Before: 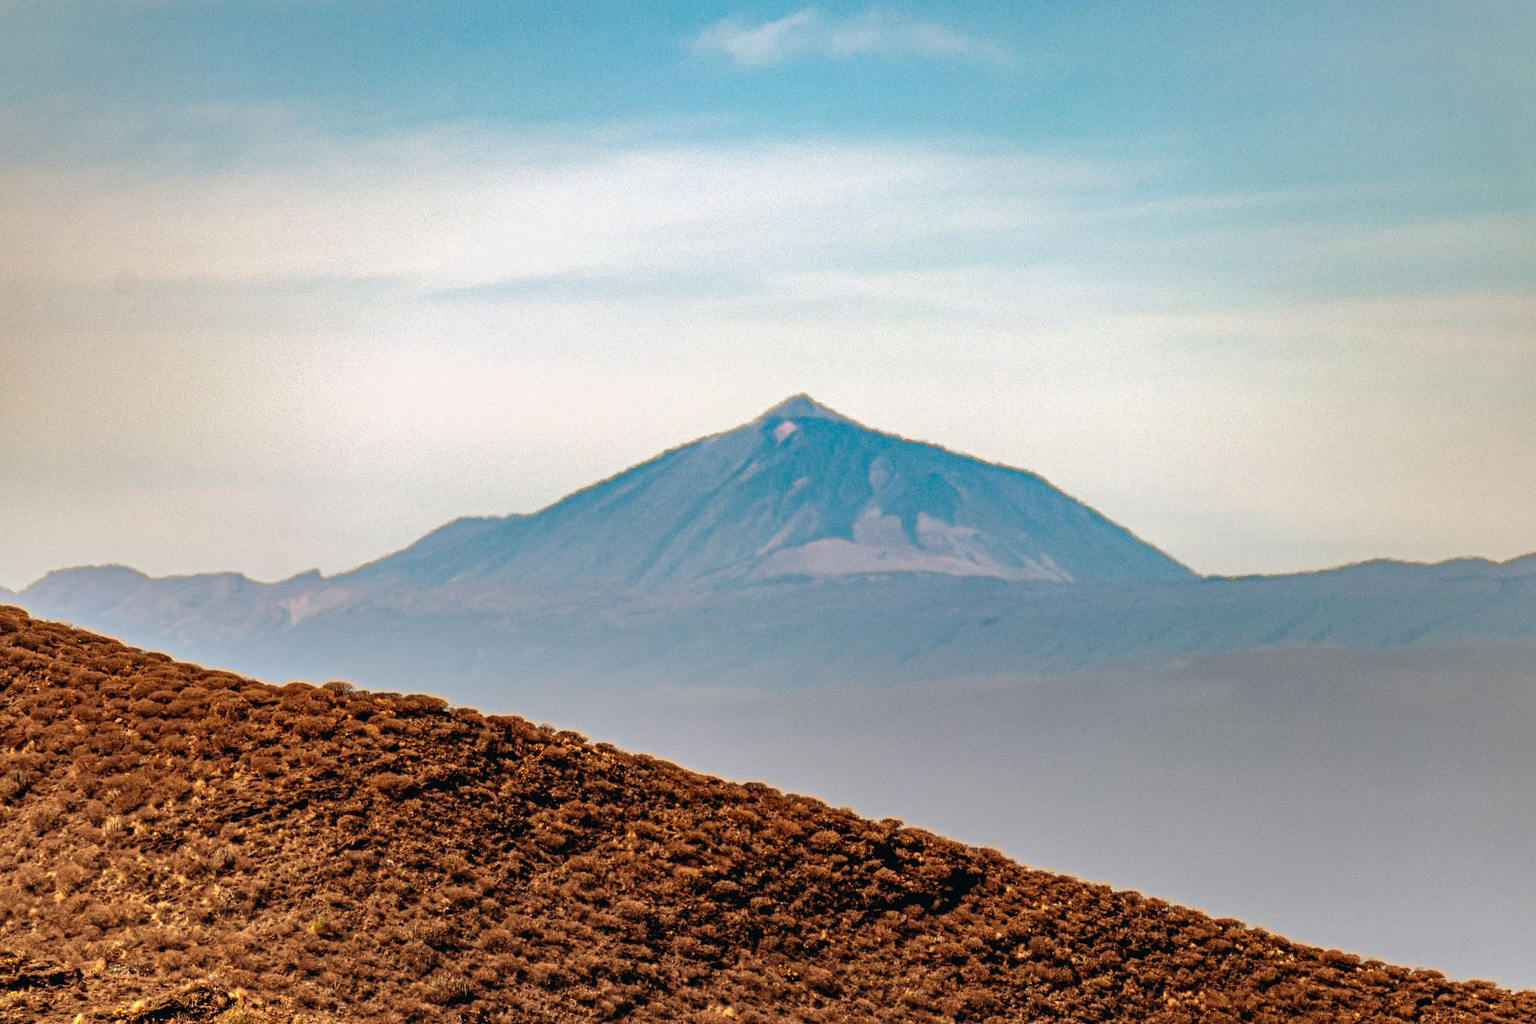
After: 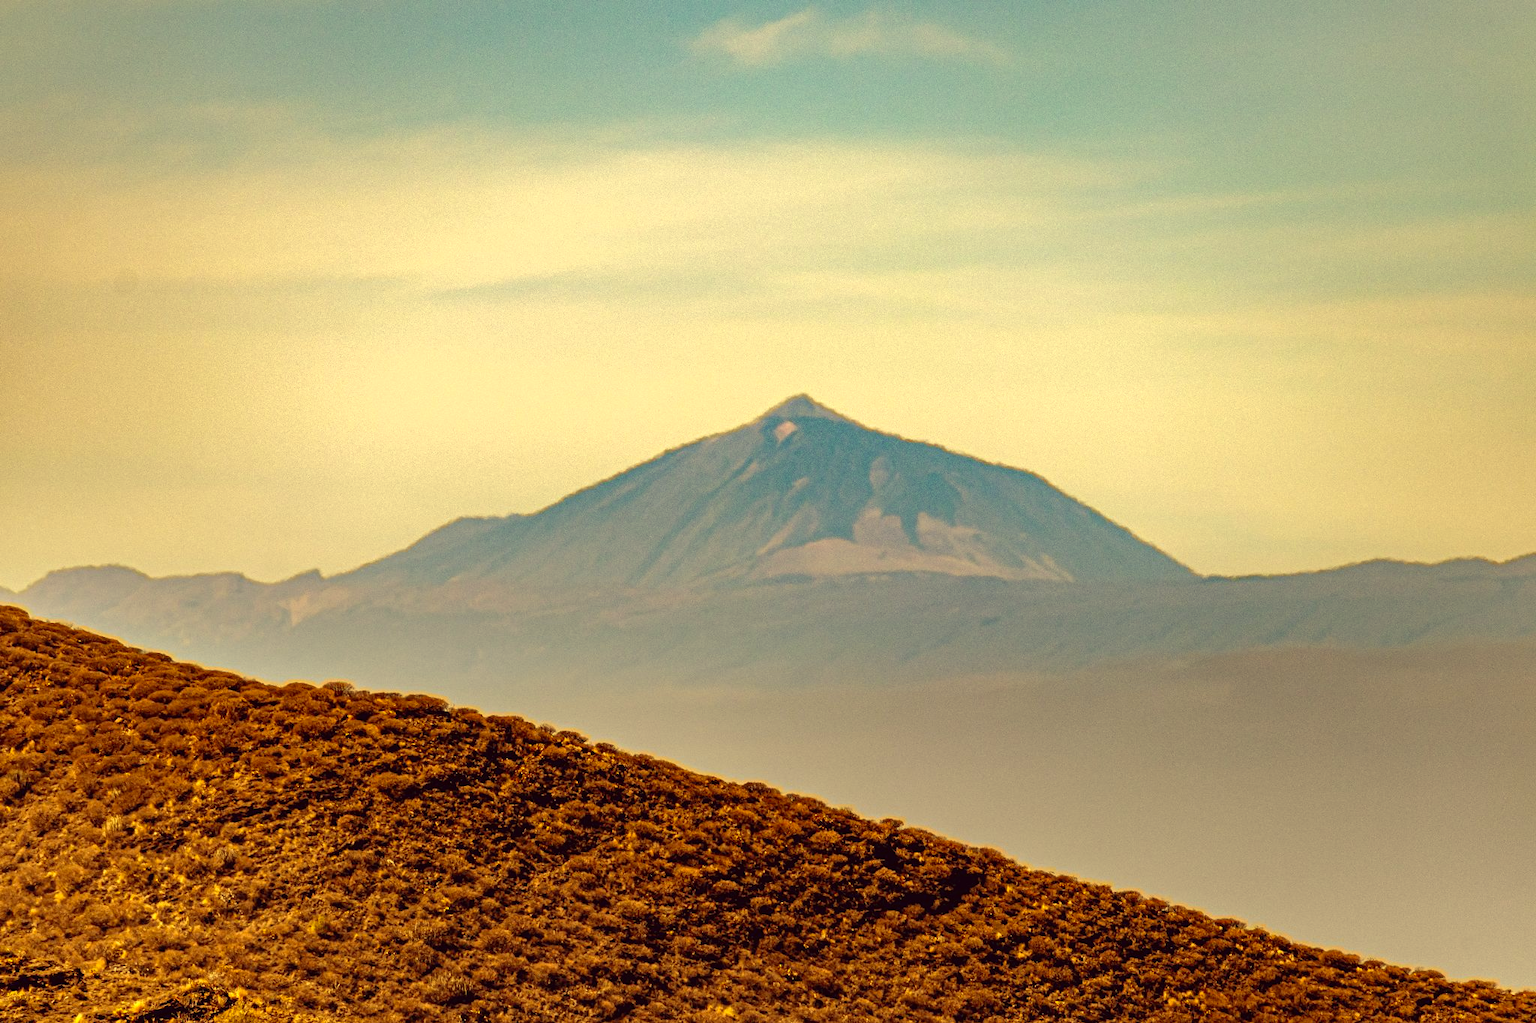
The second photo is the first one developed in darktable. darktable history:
color correction: highlights a* -0.606, highlights b* 39.91, shadows a* 9.56, shadows b* -0.824
